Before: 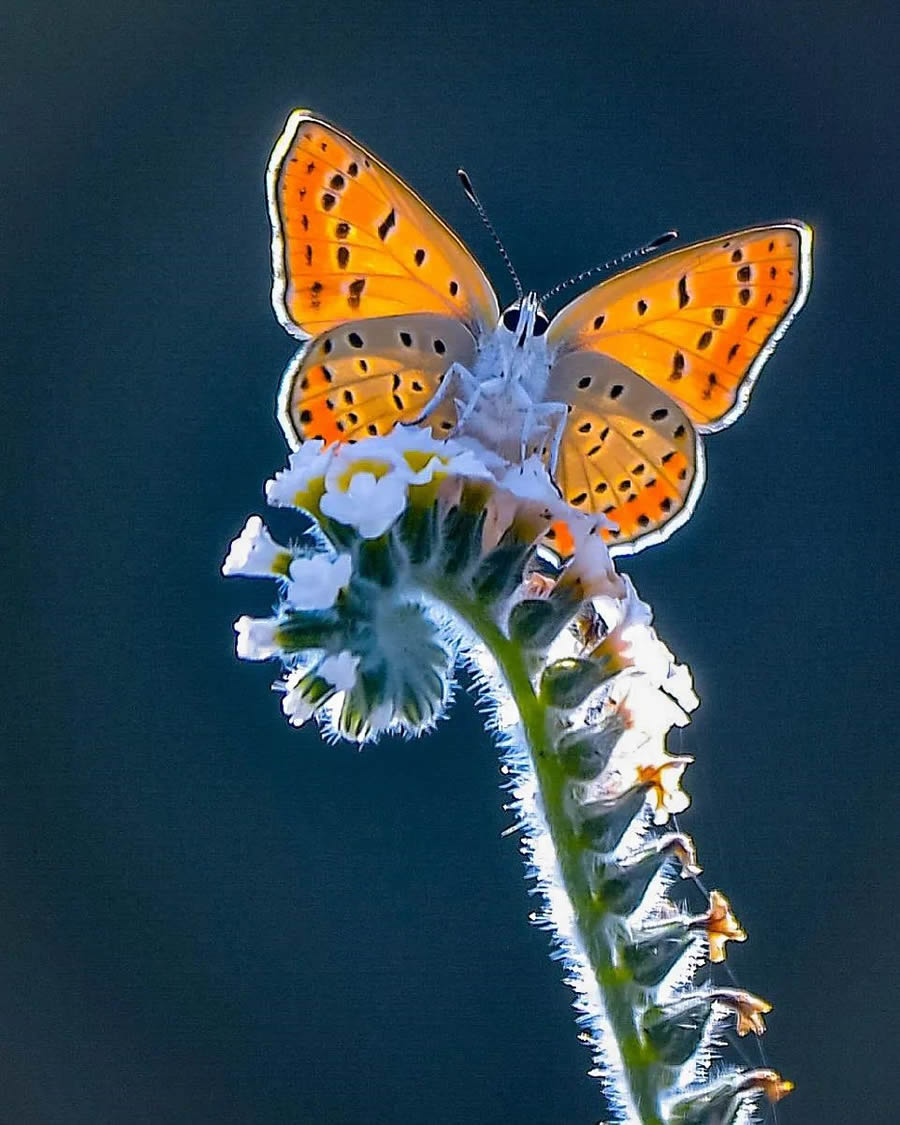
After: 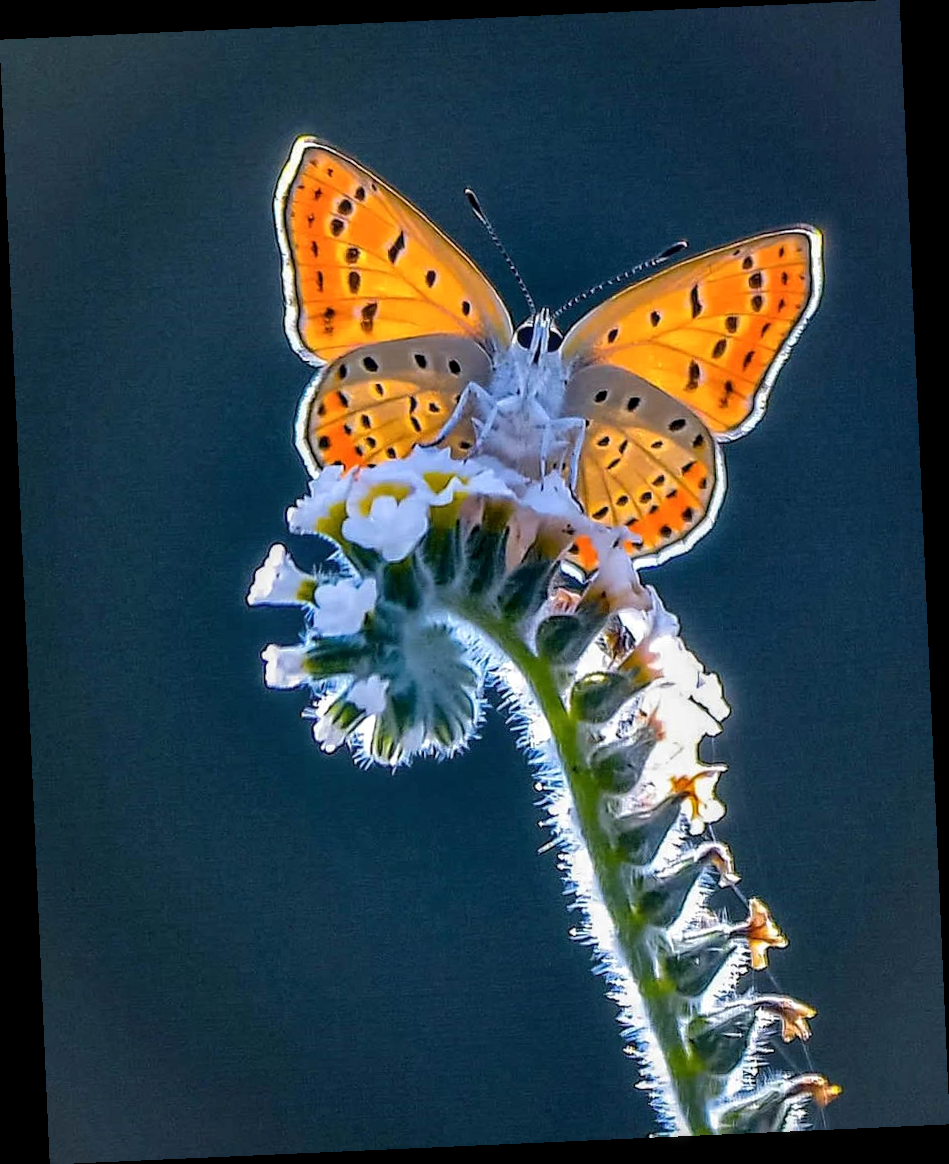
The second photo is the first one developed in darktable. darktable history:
rotate and perspective: rotation -2.56°, automatic cropping off
local contrast: detail 130%
